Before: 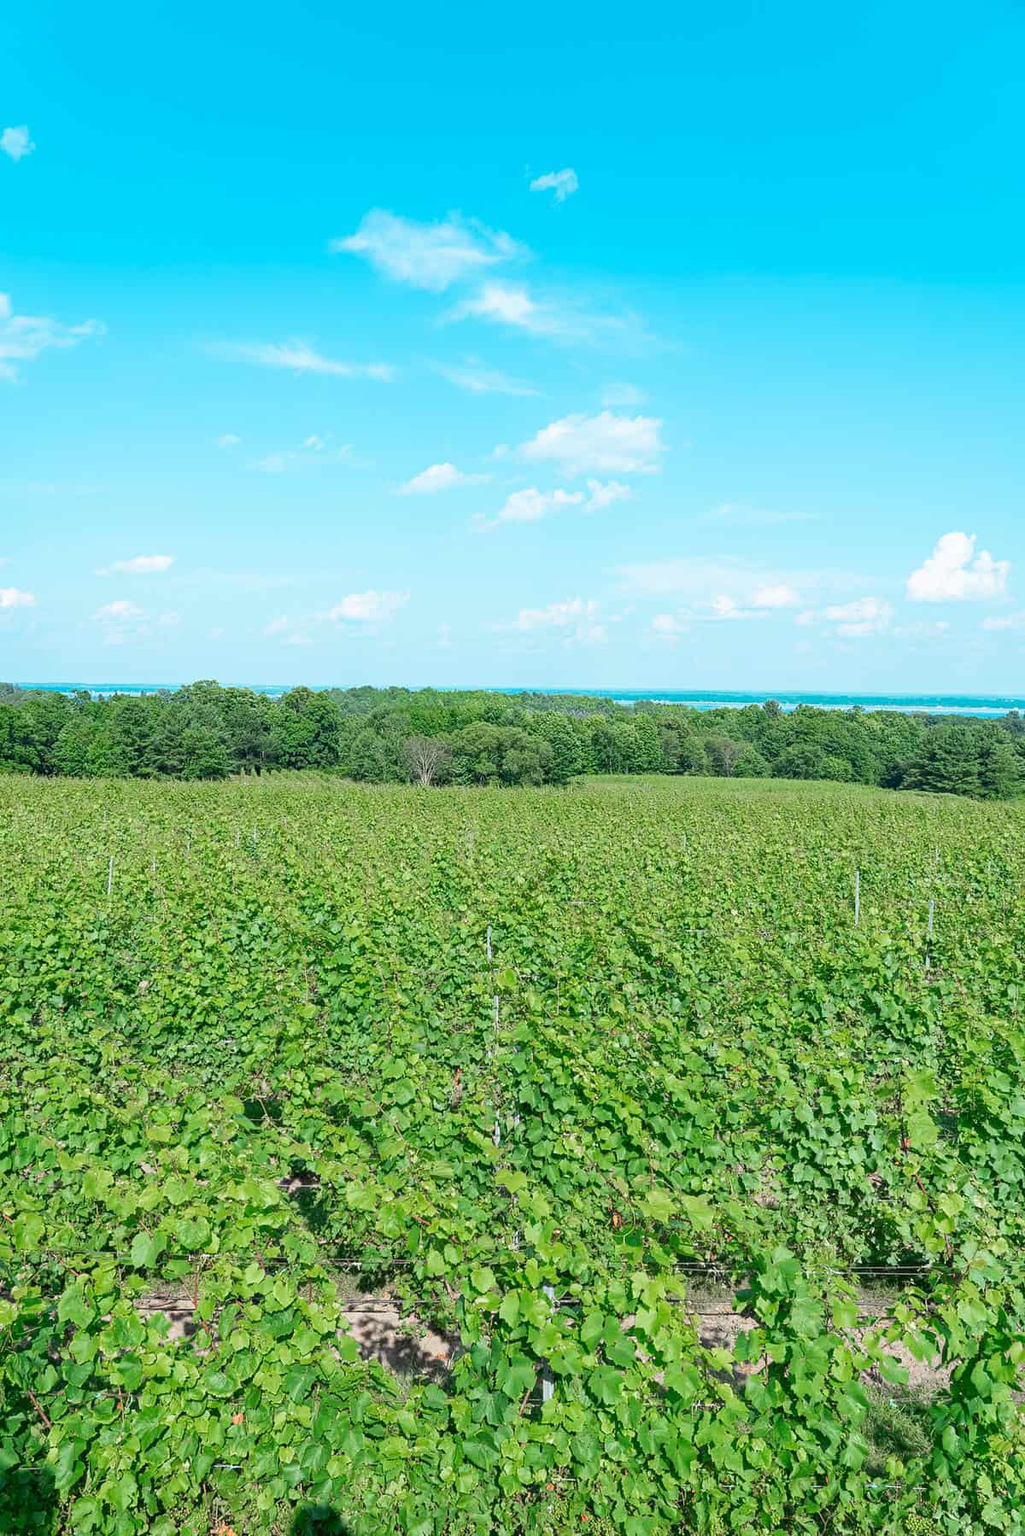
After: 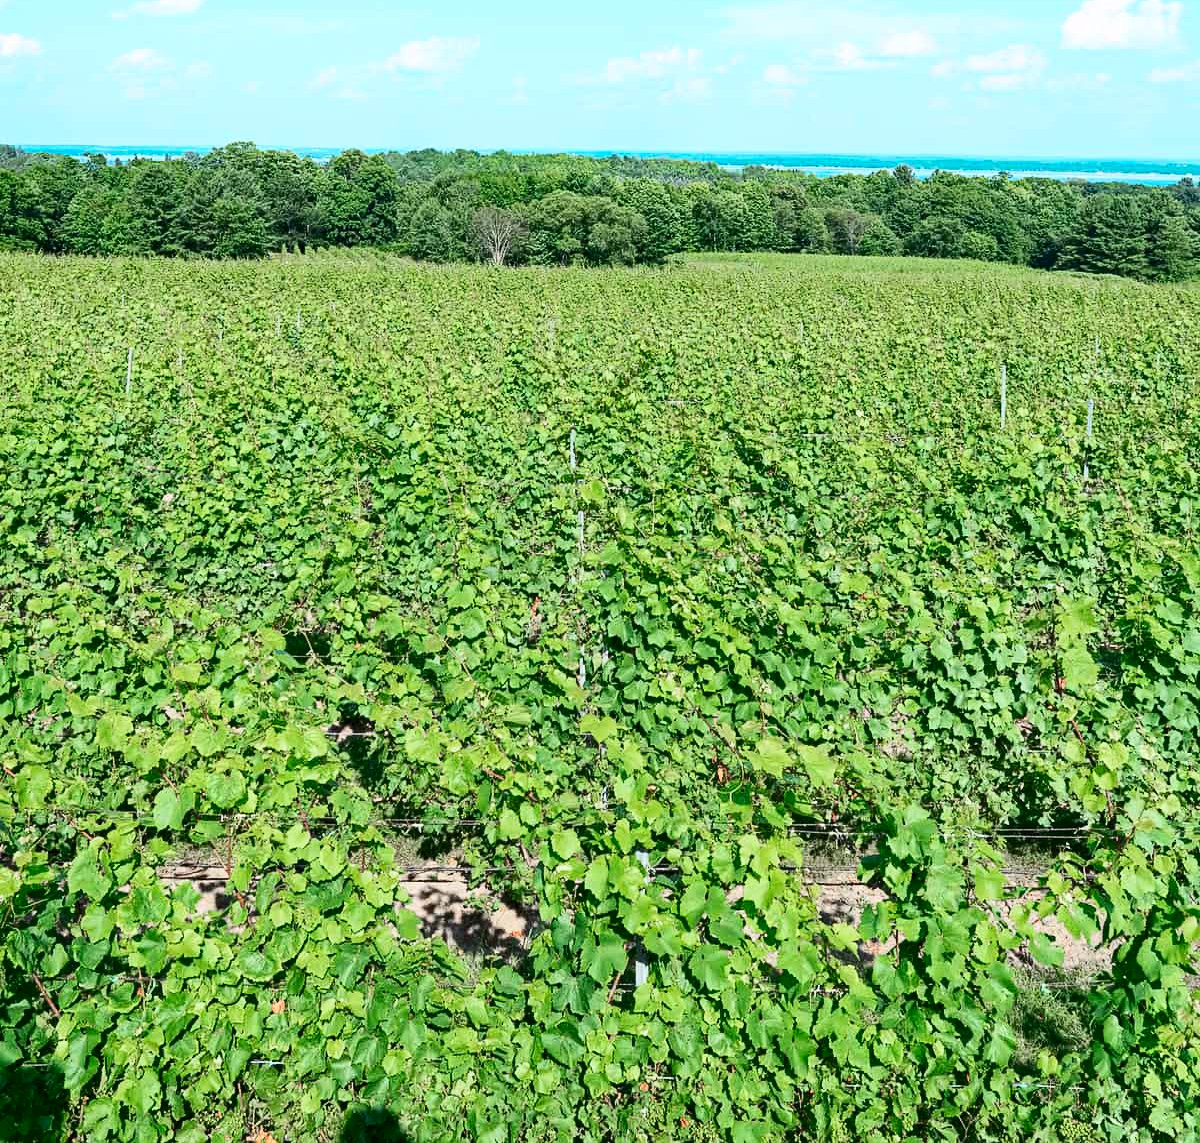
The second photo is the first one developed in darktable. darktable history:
crop and rotate: top 36.435%
haze removal: strength 0.29, distance 0.25, compatibility mode true, adaptive false
contrast brightness saturation: contrast 0.28
